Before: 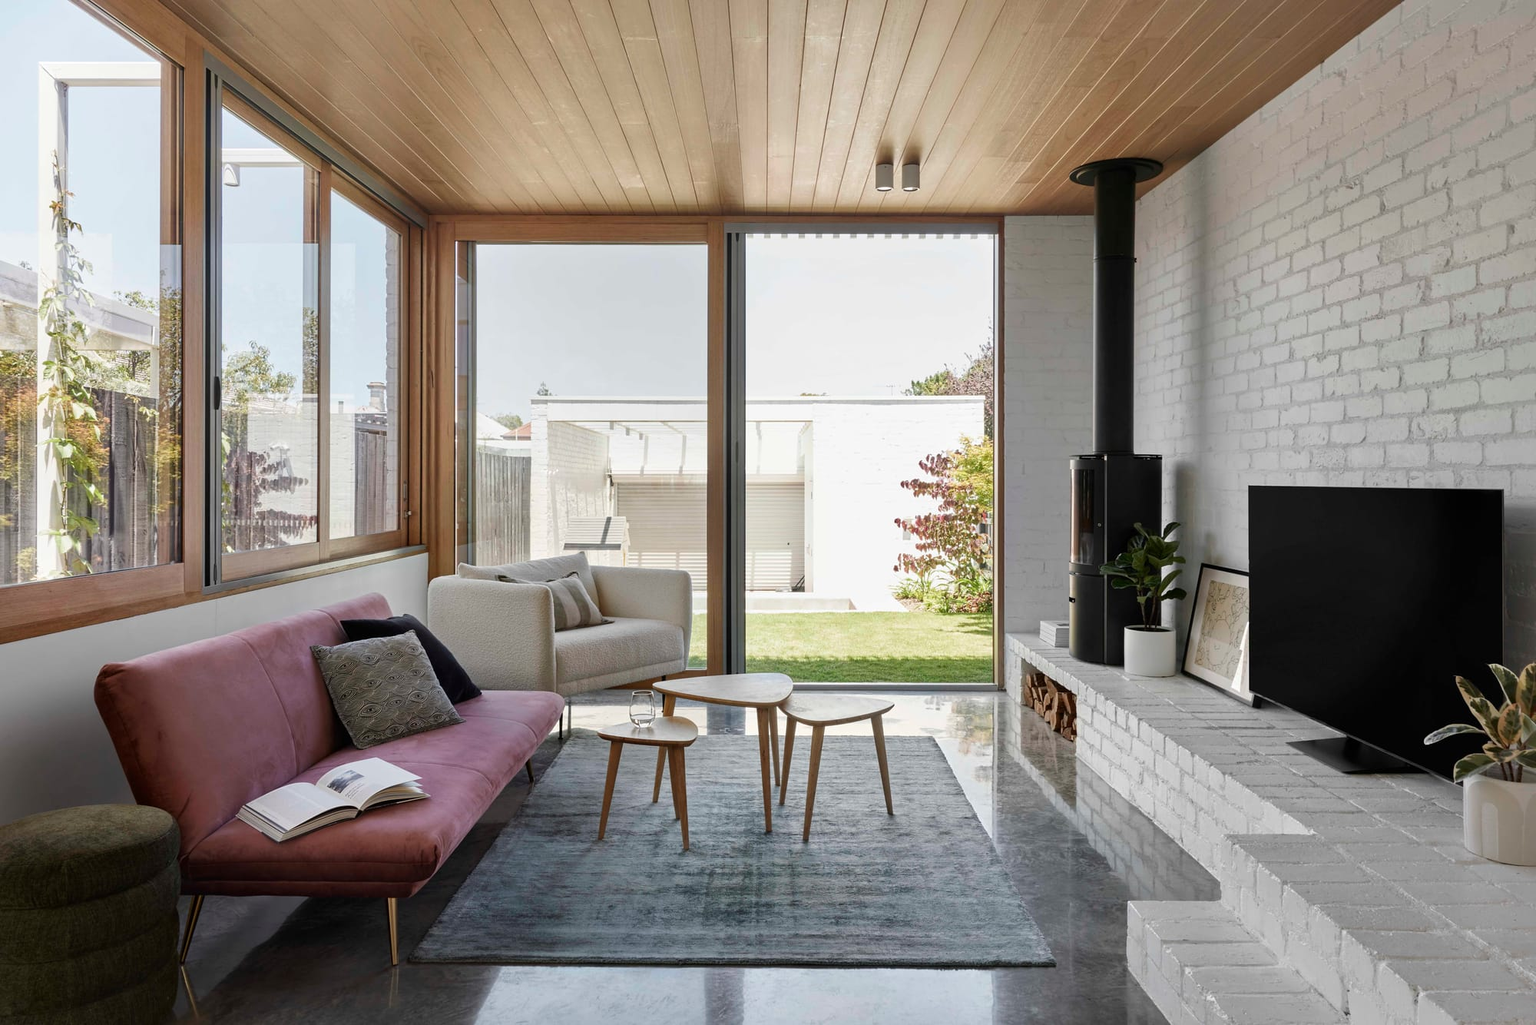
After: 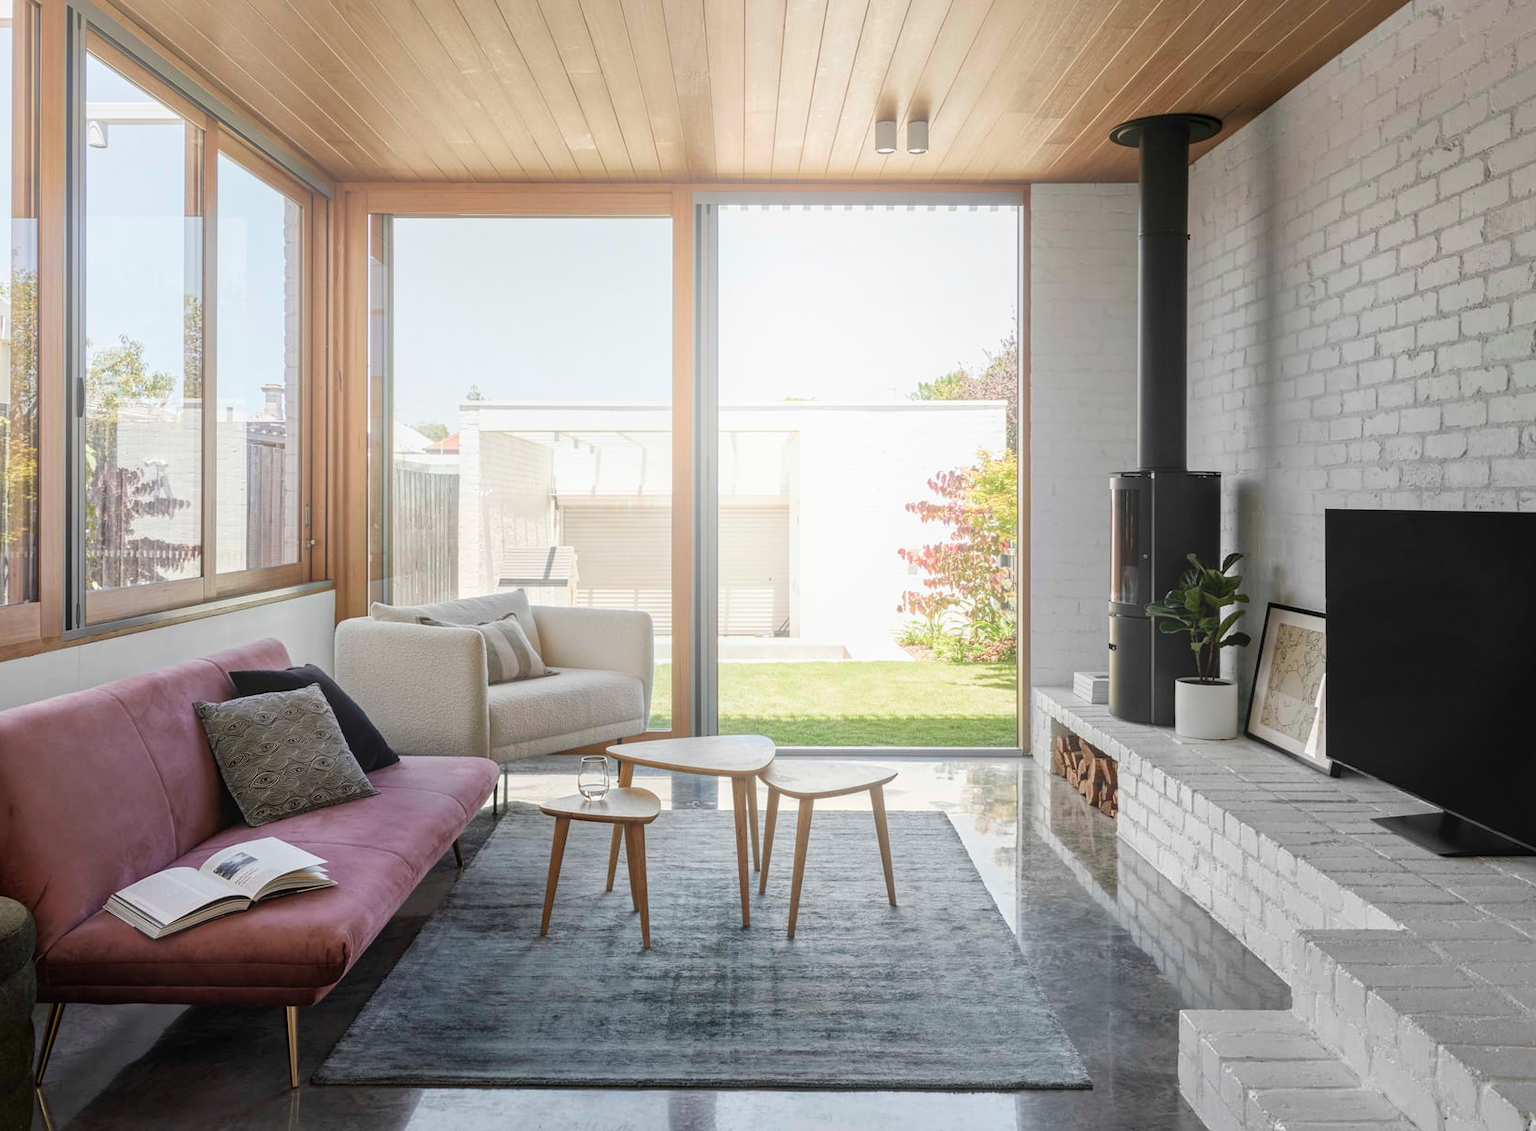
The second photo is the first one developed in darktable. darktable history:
exposure: exposure -0.116 EV, compensate exposure bias true, compensate highlight preservation false
crop: left 9.807%, top 6.259%, right 7.334%, bottom 2.177%
bloom: size 38%, threshold 95%, strength 30%
local contrast: on, module defaults
